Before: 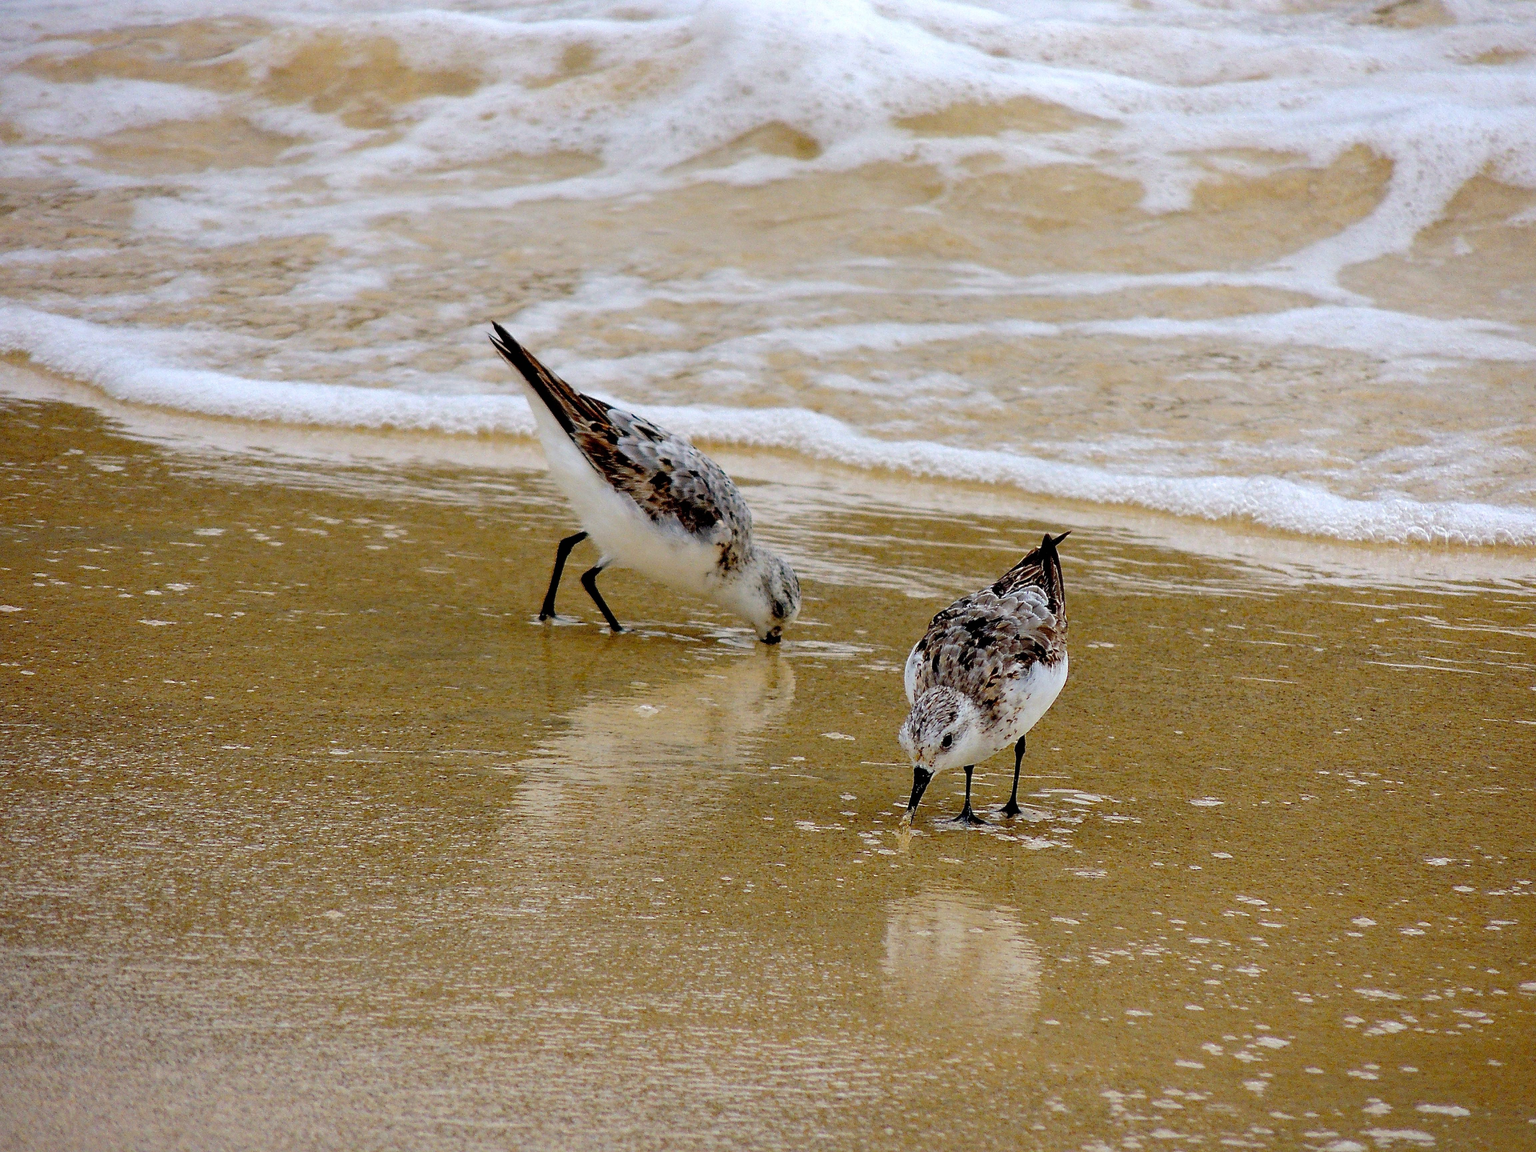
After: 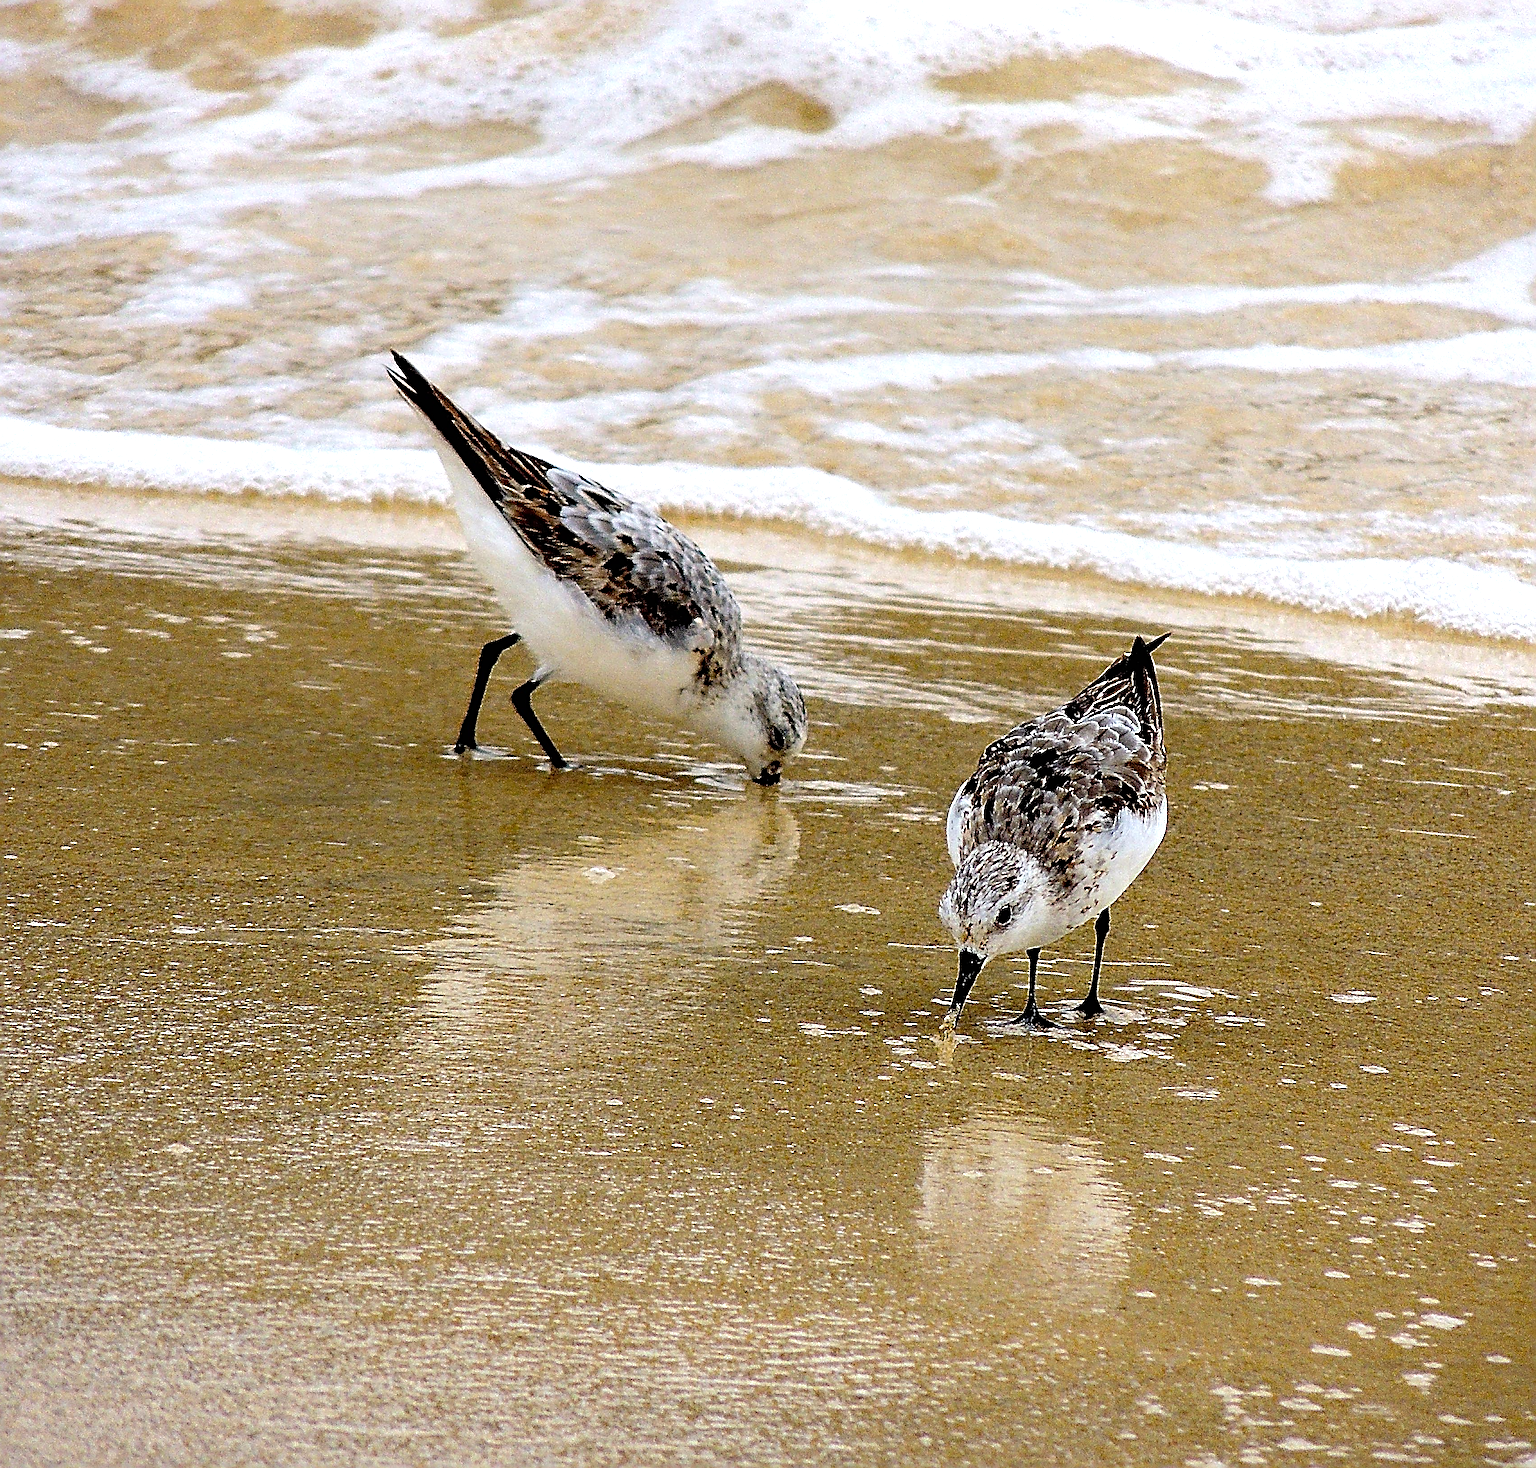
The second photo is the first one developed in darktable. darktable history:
crop and rotate: left 13.148%, top 5.345%, right 12.571%
tone equalizer: -8 EV -0.757 EV, -7 EV -0.719 EV, -6 EV -0.639 EV, -5 EV -0.395 EV, -3 EV 0.397 EV, -2 EV 0.6 EV, -1 EV 0.695 EV, +0 EV 0.764 EV, edges refinement/feathering 500, mask exposure compensation -1.57 EV, preserve details guided filter
sharpen: radius 3.649, amount 0.918
